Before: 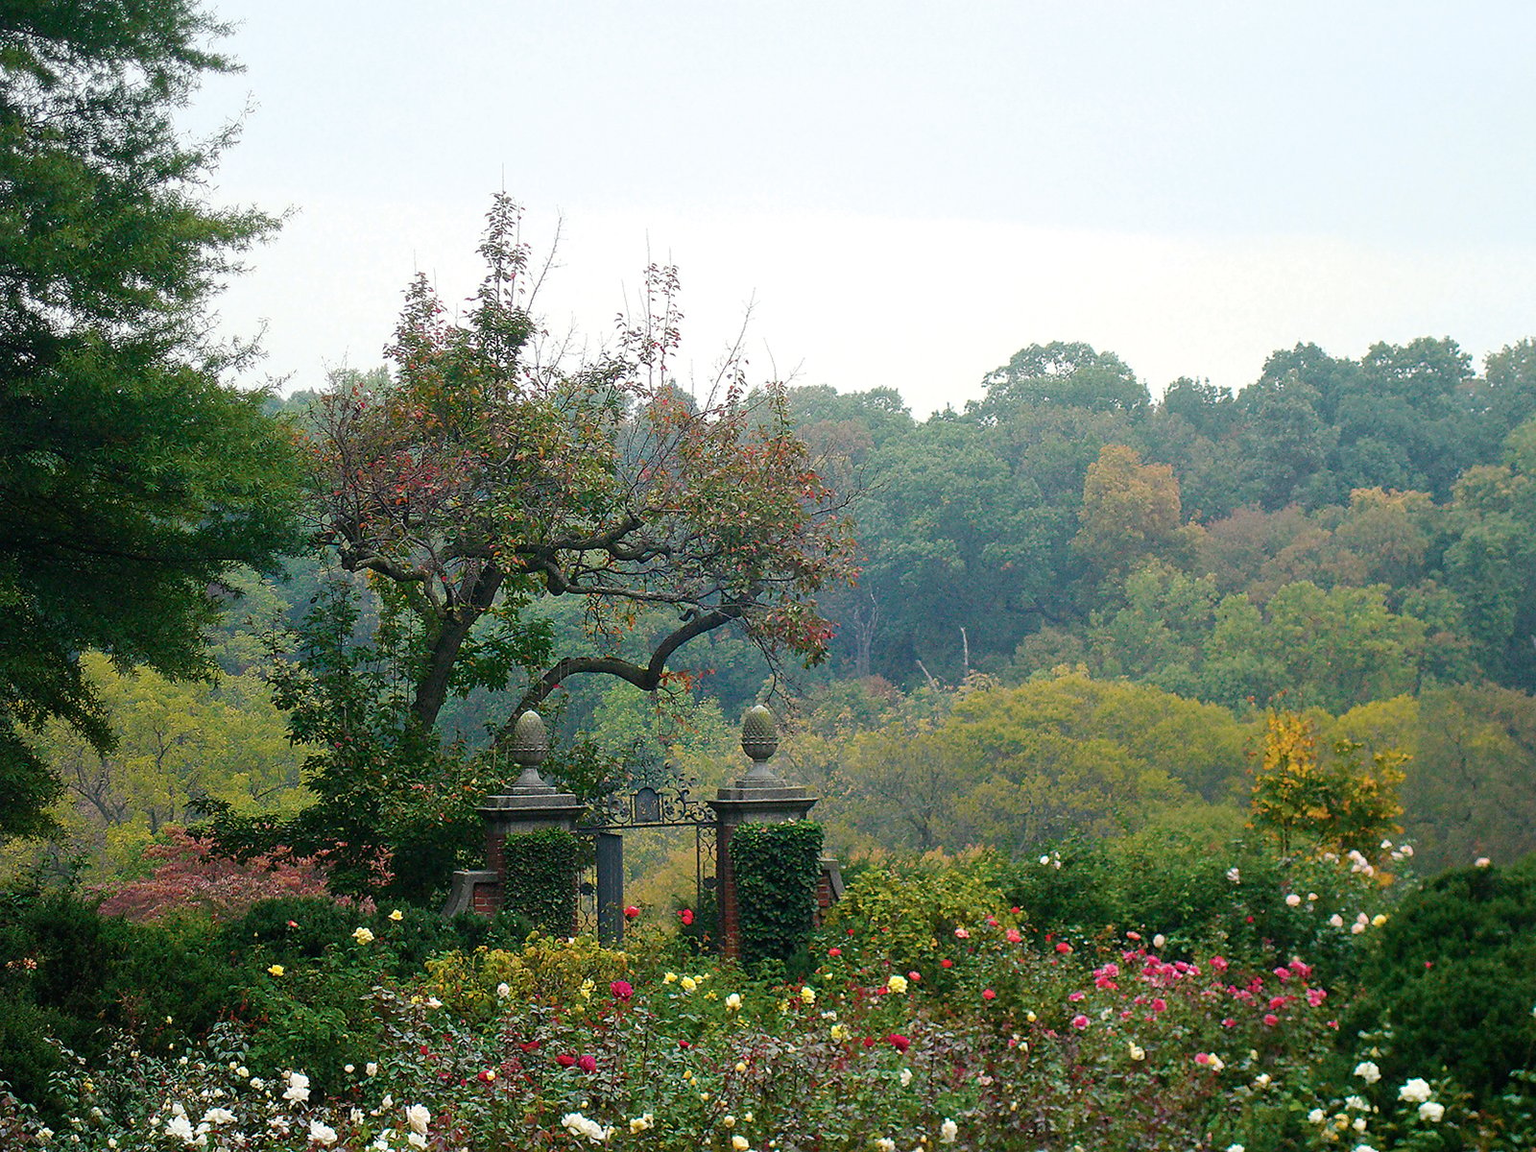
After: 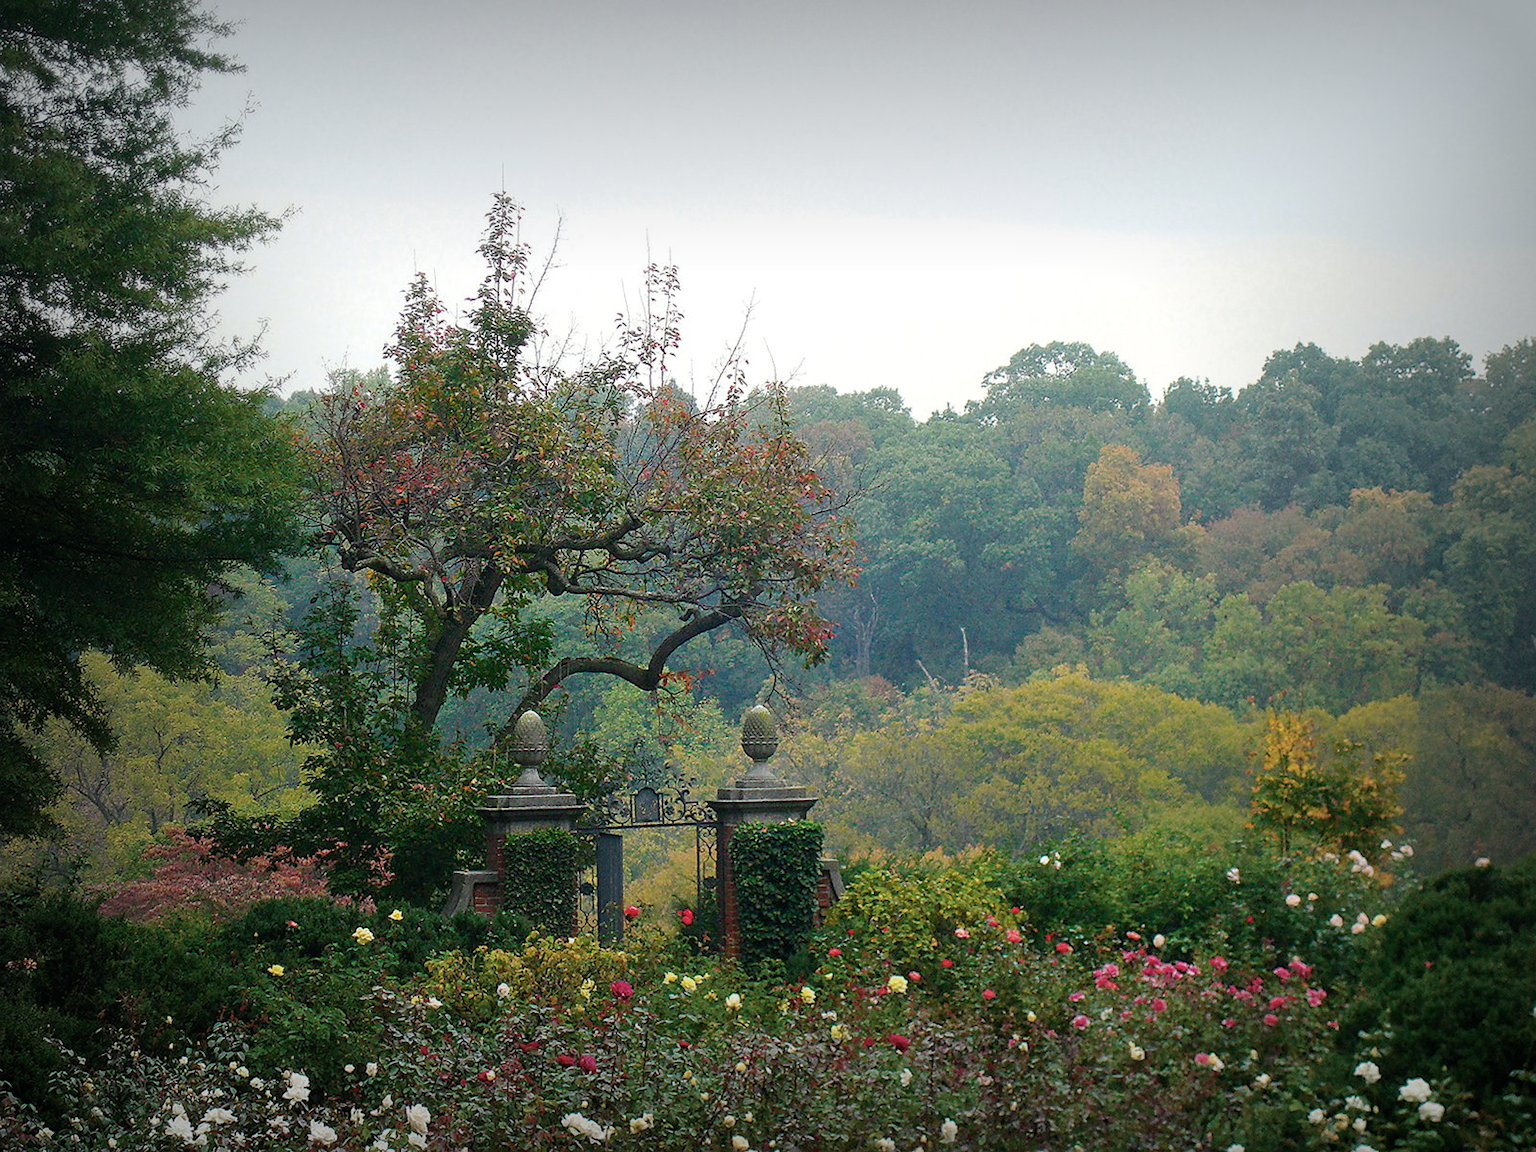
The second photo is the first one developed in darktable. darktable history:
vignetting: fall-off start 52.71%, brightness -0.579, saturation -0.268, automatic ratio true, width/height ratio 1.315, shape 0.224
